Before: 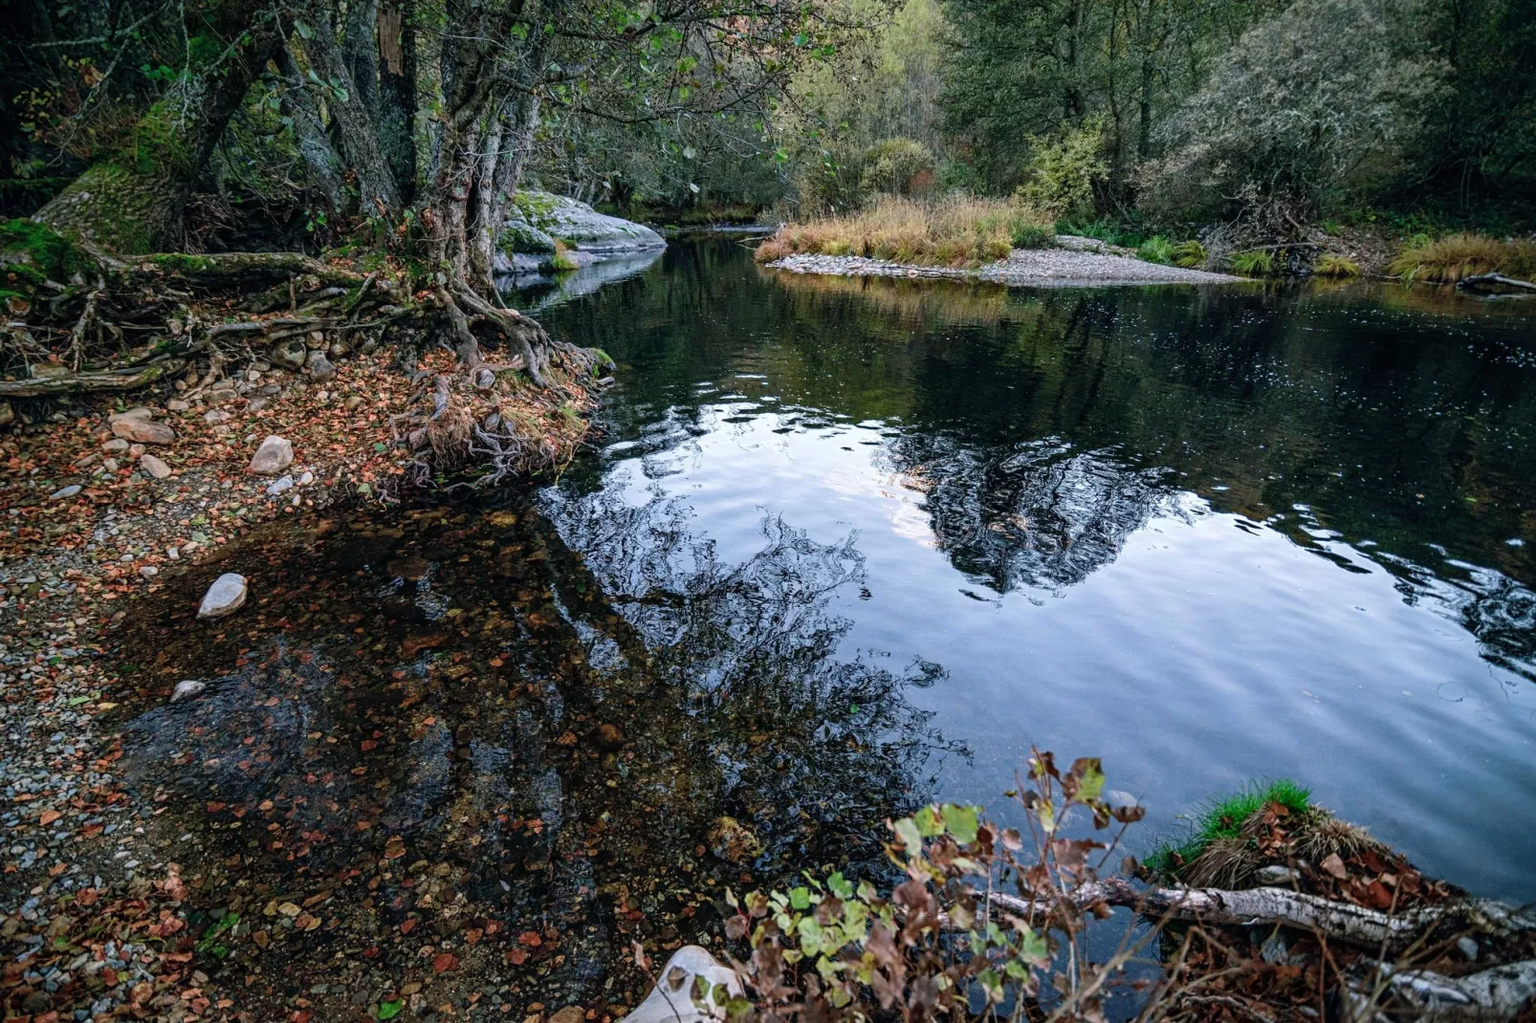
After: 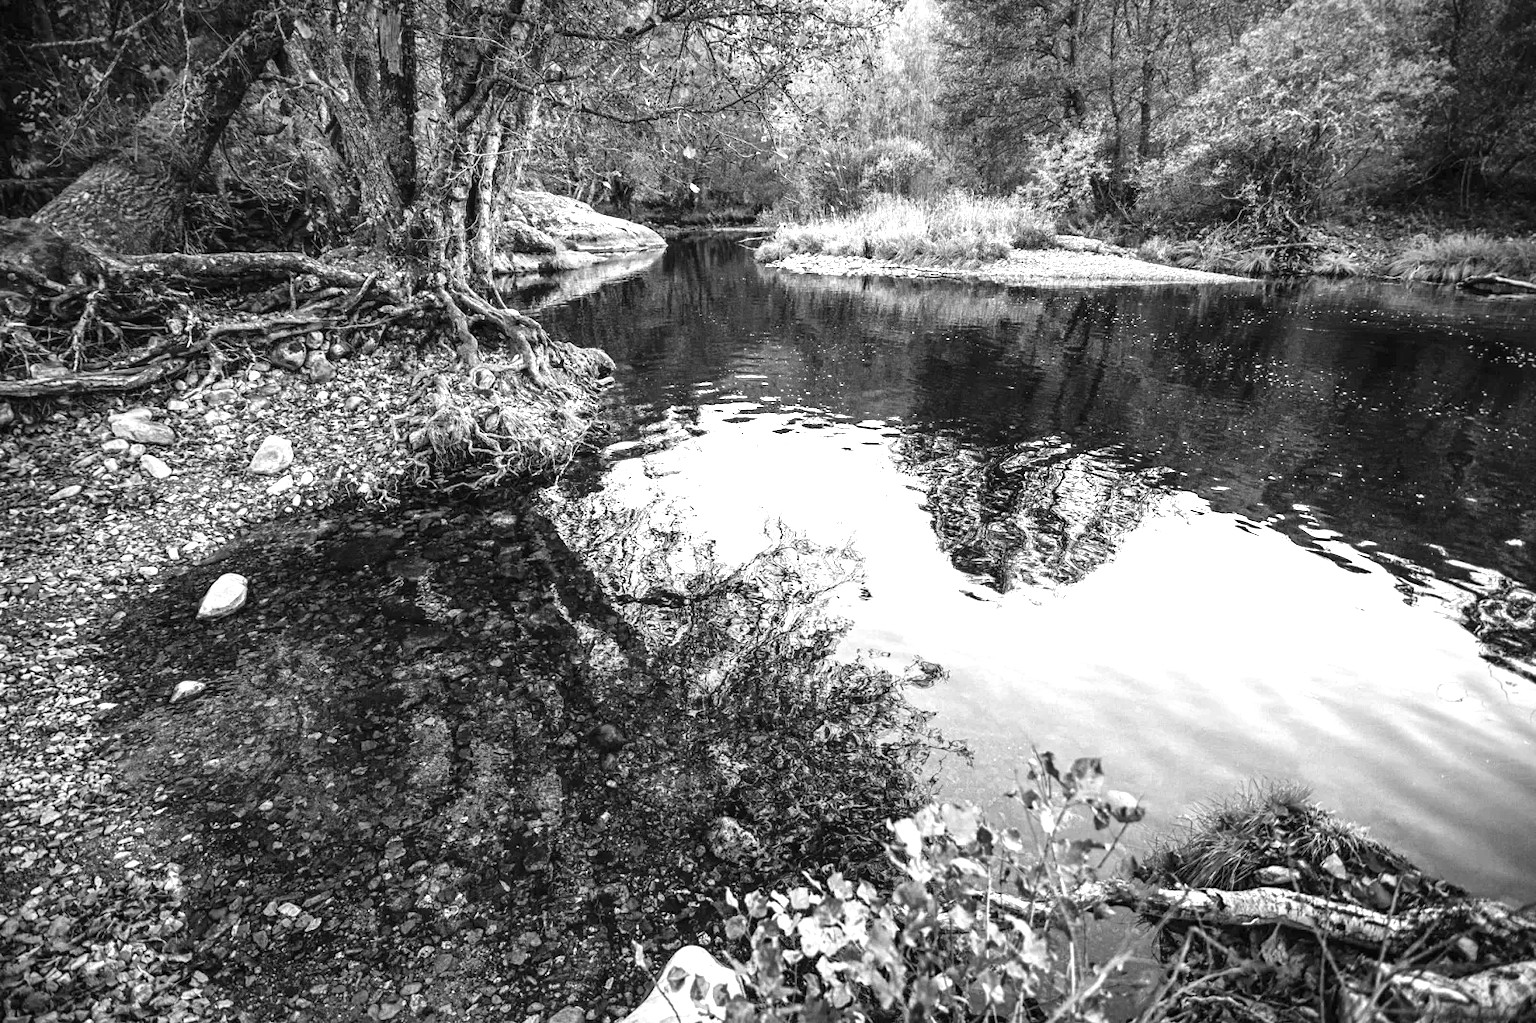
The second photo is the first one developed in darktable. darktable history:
monochrome: a 2.21, b -1.33, size 2.2
exposure: black level correction 0, exposure 1.5 EV, compensate exposure bias true, compensate highlight preservation false
